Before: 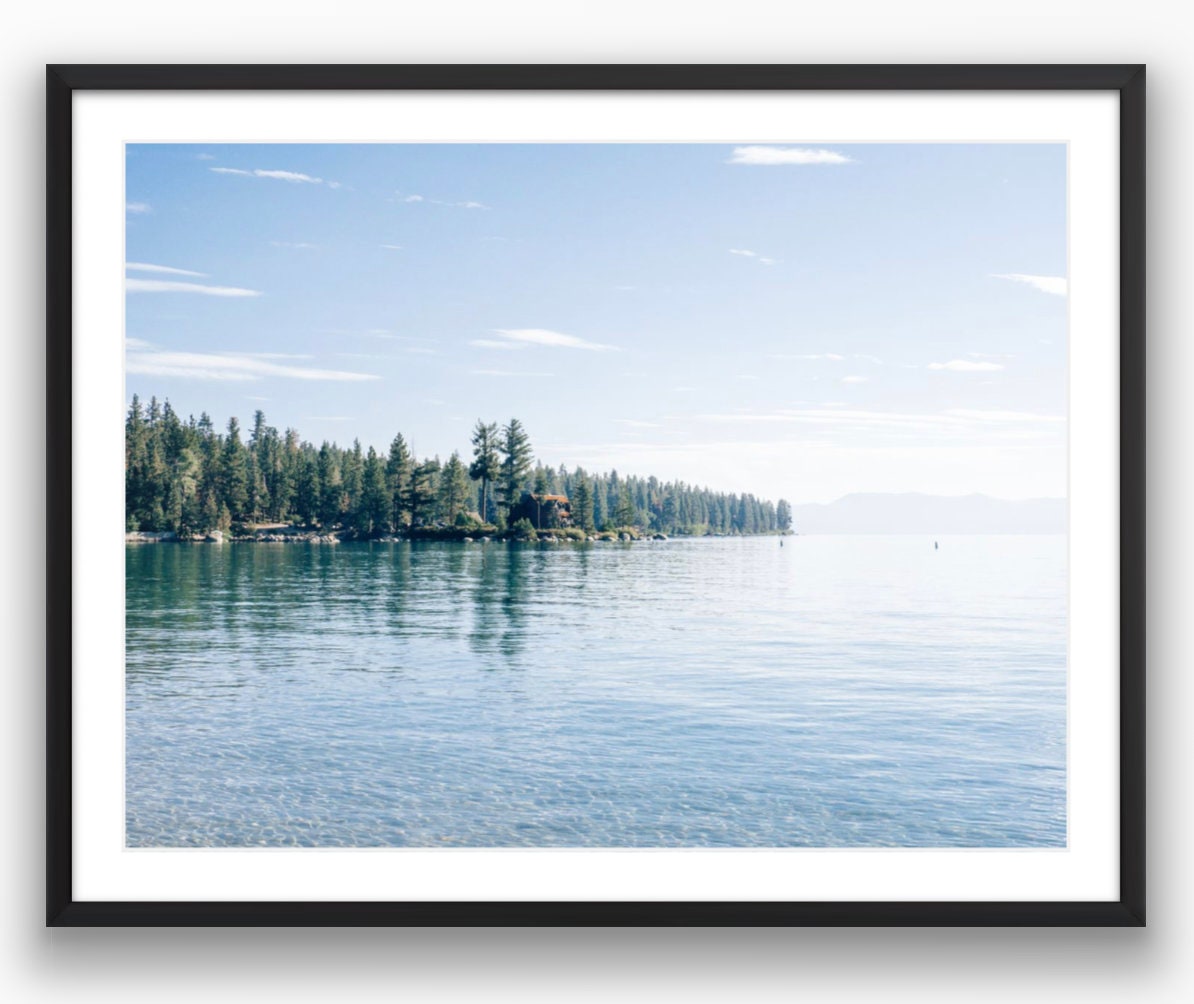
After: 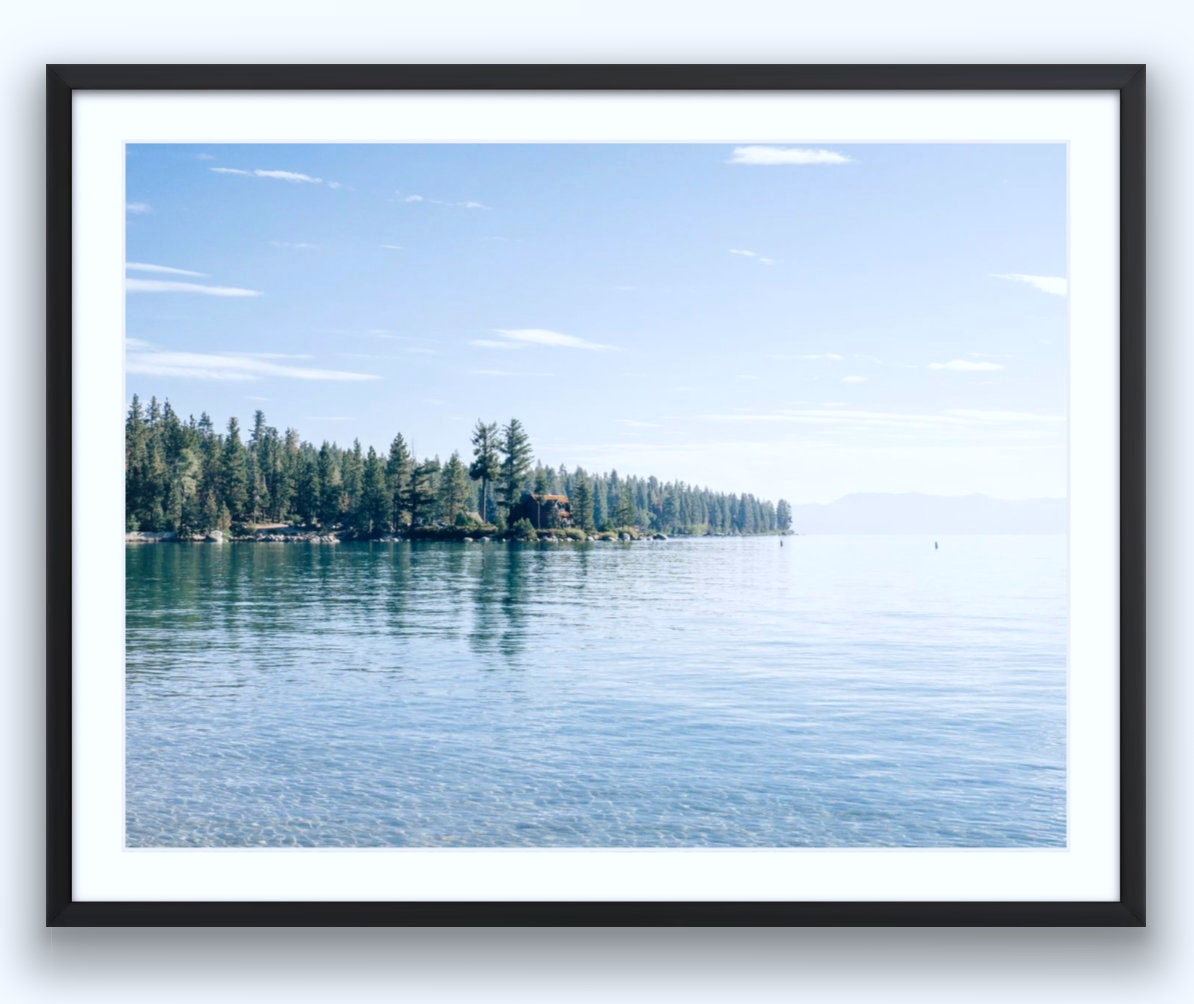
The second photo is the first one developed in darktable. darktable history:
color calibration: gray › normalize channels true, x 0.356, y 0.368, temperature 4688.28 K, gamut compression 0.022
